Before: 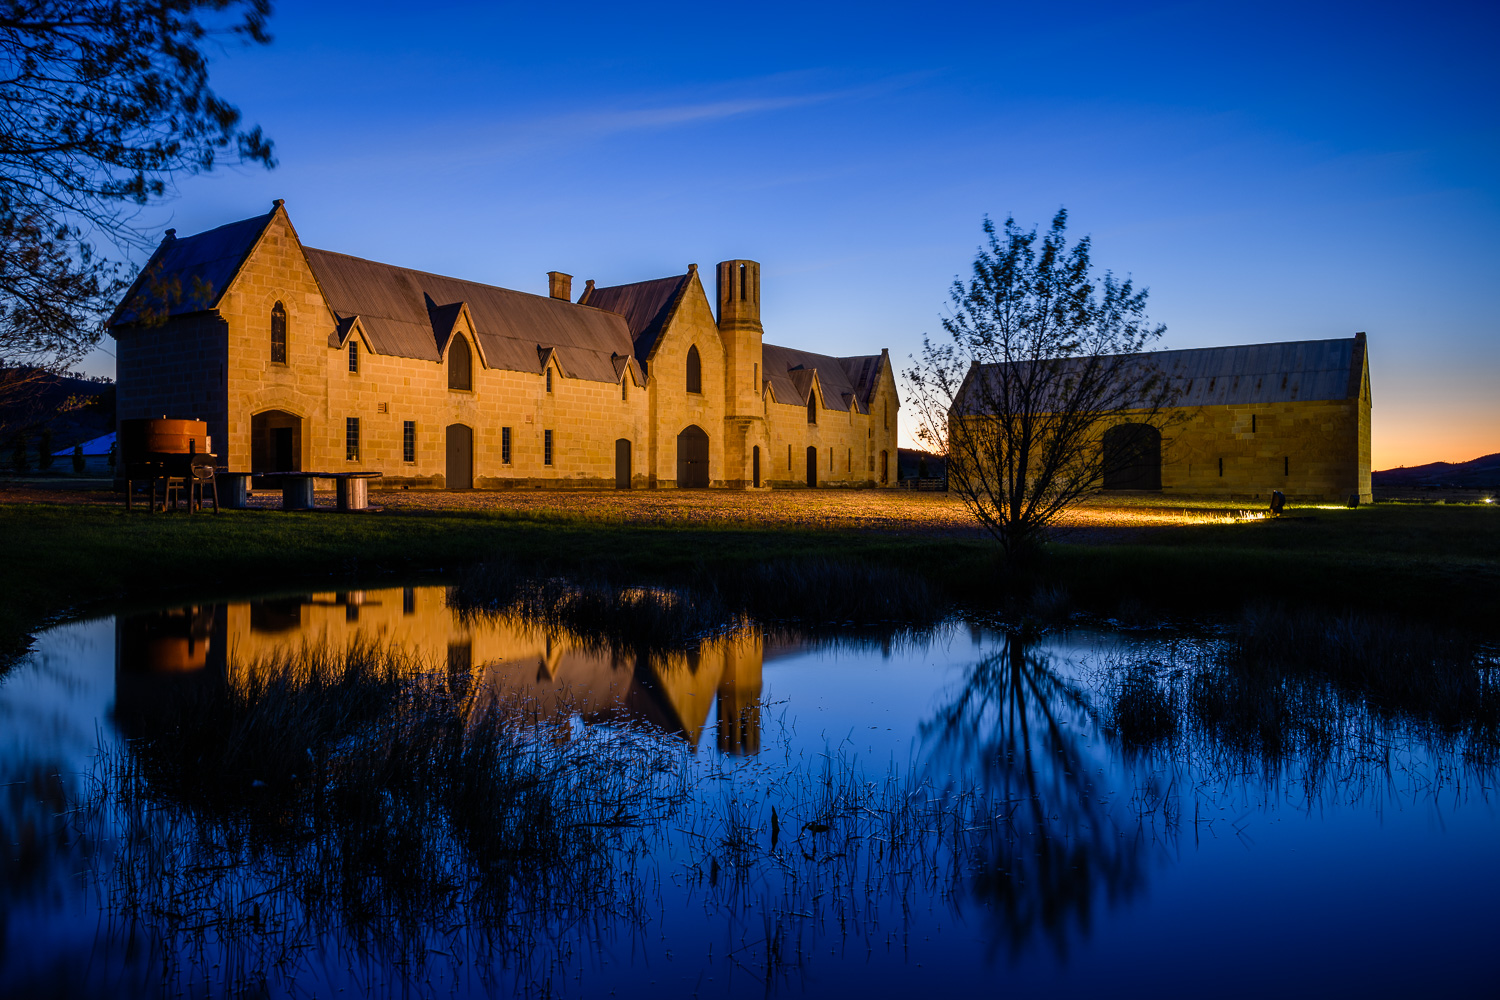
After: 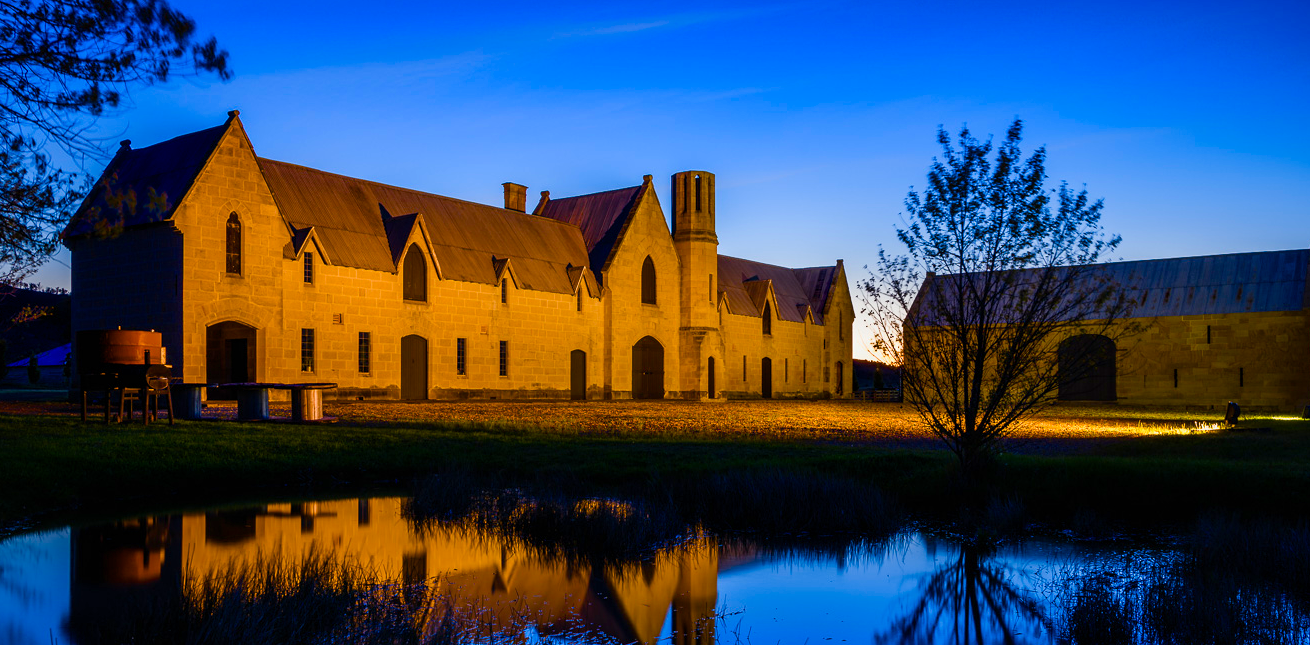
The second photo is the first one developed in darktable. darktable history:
color balance rgb: perceptual saturation grading › global saturation 20%, perceptual saturation grading › highlights -25%, perceptual saturation grading › shadows 50.52%, global vibrance 40.24%
crop: left 3.015%, top 8.969%, right 9.647%, bottom 26.457%
